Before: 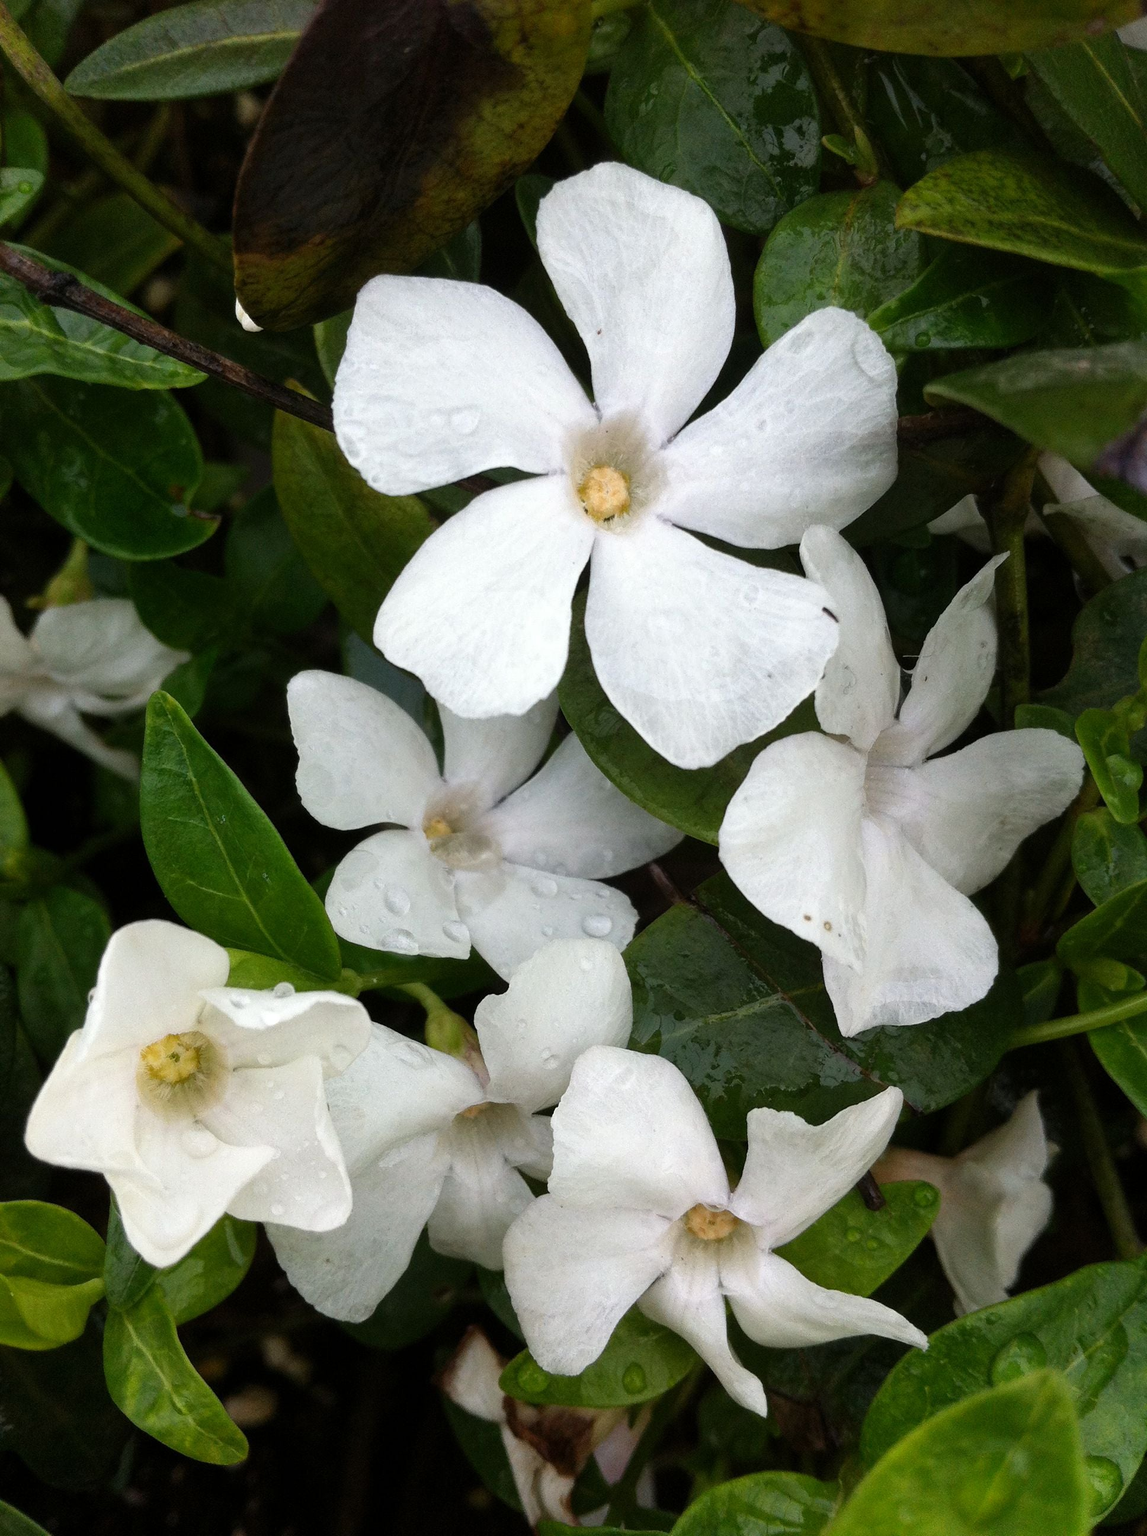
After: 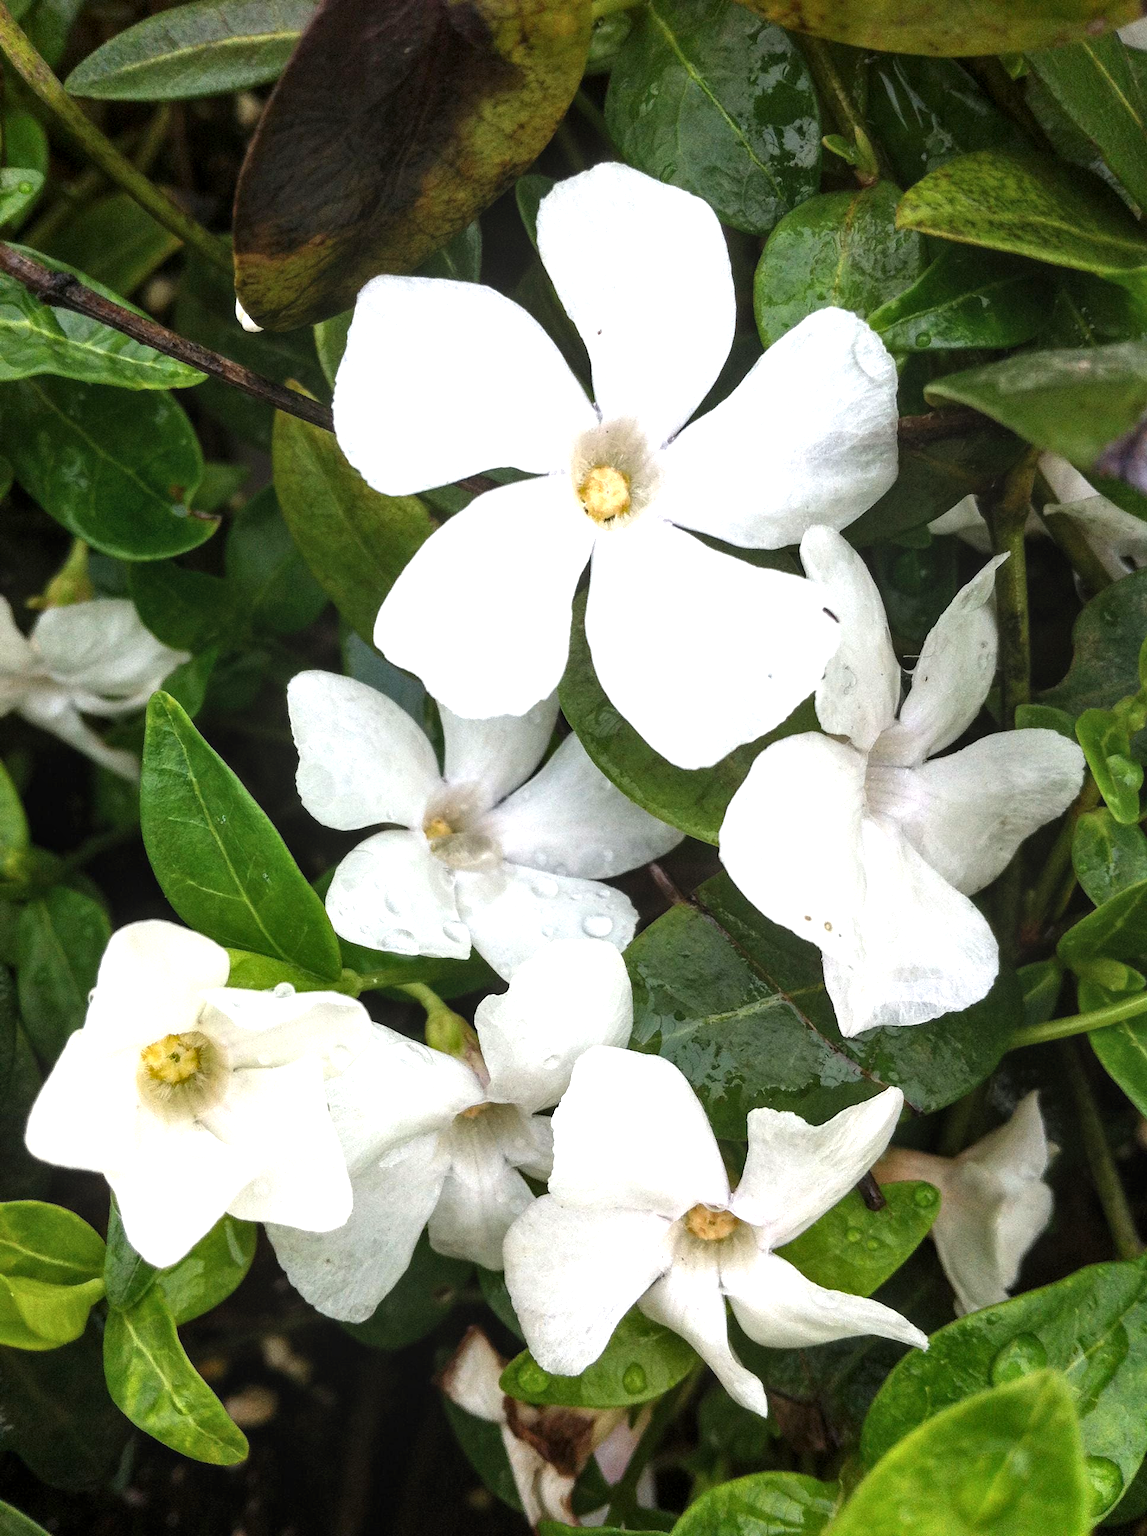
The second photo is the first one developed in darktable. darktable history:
exposure: black level correction 0, exposure 0.951 EV, compensate highlight preservation false
local contrast: on, module defaults
